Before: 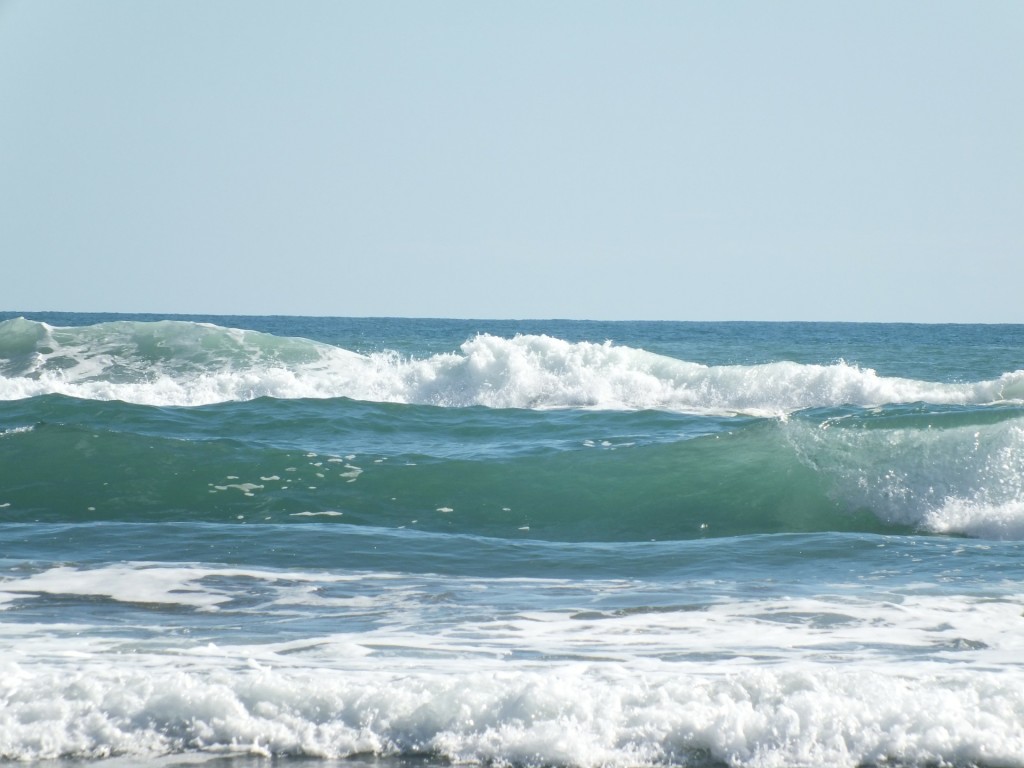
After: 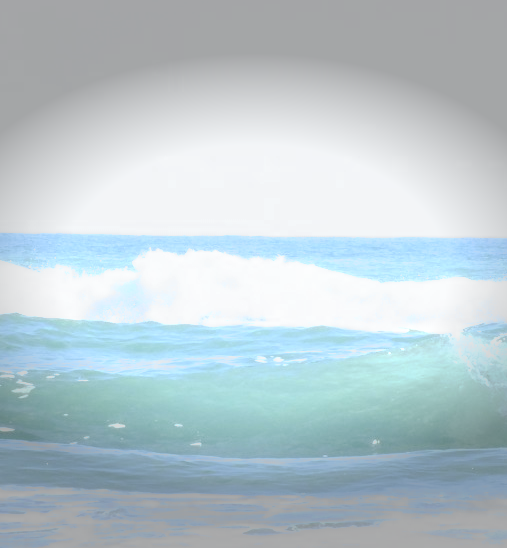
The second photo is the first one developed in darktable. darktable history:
vignetting: fall-off start 70.97%, brightness -0.584, saturation -0.118, width/height ratio 1.333
exposure: exposure 0.935 EV, compensate highlight preservation false
white balance: red 0.967, blue 1.049
filmic rgb: middle gray luminance 13.55%, black relative exposure -1.97 EV, white relative exposure 3.1 EV, threshold 6 EV, target black luminance 0%, hardness 1.79, latitude 59.23%, contrast 1.728, highlights saturation mix 5%, shadows ↔ highlights balance -37.52%, add noise in highlights 0, color science v3 (2019), use custom middle-gray values true, iterations of high-quality reconstruction 0, contrast in highlights soft, enable highlight reconstruction true
tone curve: curves: ch0 [(0, 0) (0.003, 0.096) (0.011, 0.097) (0.025, 0.096) (0.044, 0.099) (0.069, 0.109) (0.1, 0.129) (0.136, 0.149) (0.177, 0.176) (0.224, 0.22) (0.277, 0.288) (0.335, 0.385) (0.399, 0.49) (0.468, 0.581) (0.543, 0.661) (0.623, 0.729) (0.709, 0.79) (0.801, 0.849) (0.898, 0.912) (1, 1)], preserve colors none
crop: left 32.075%, top 10.976%, right 18.355%, bottom 17.596%
